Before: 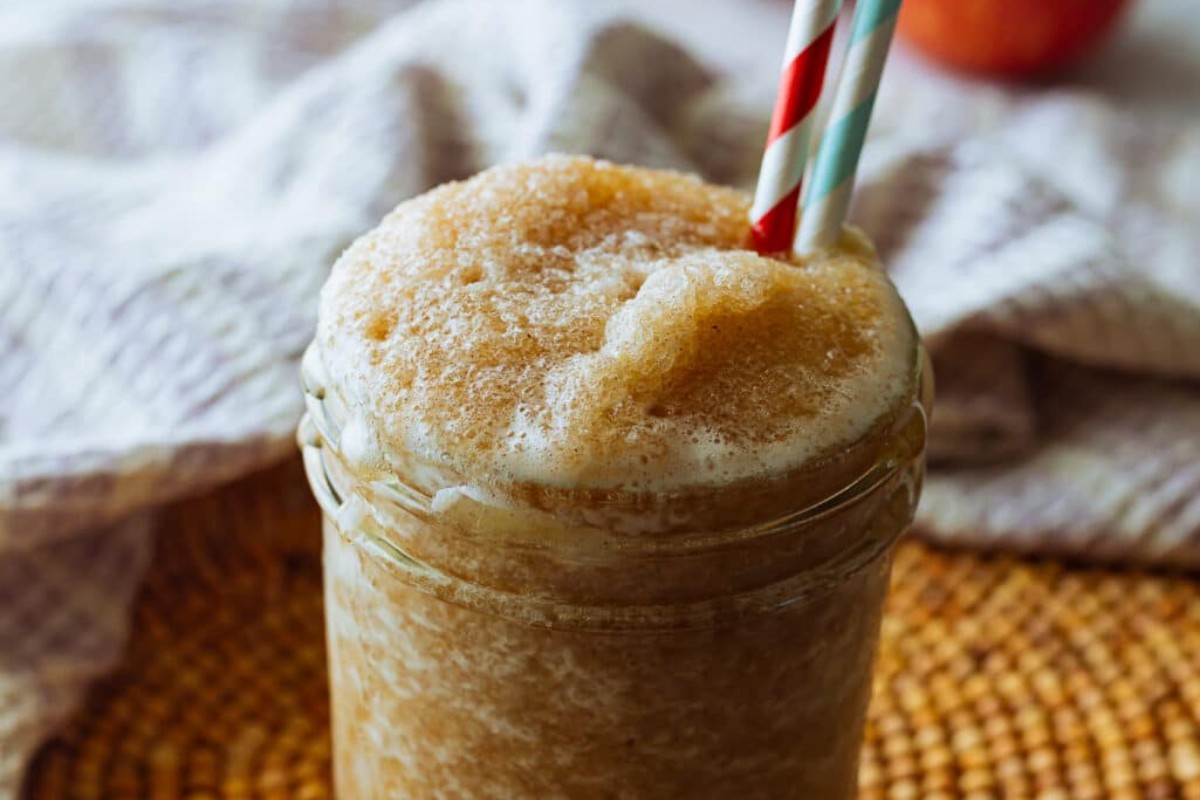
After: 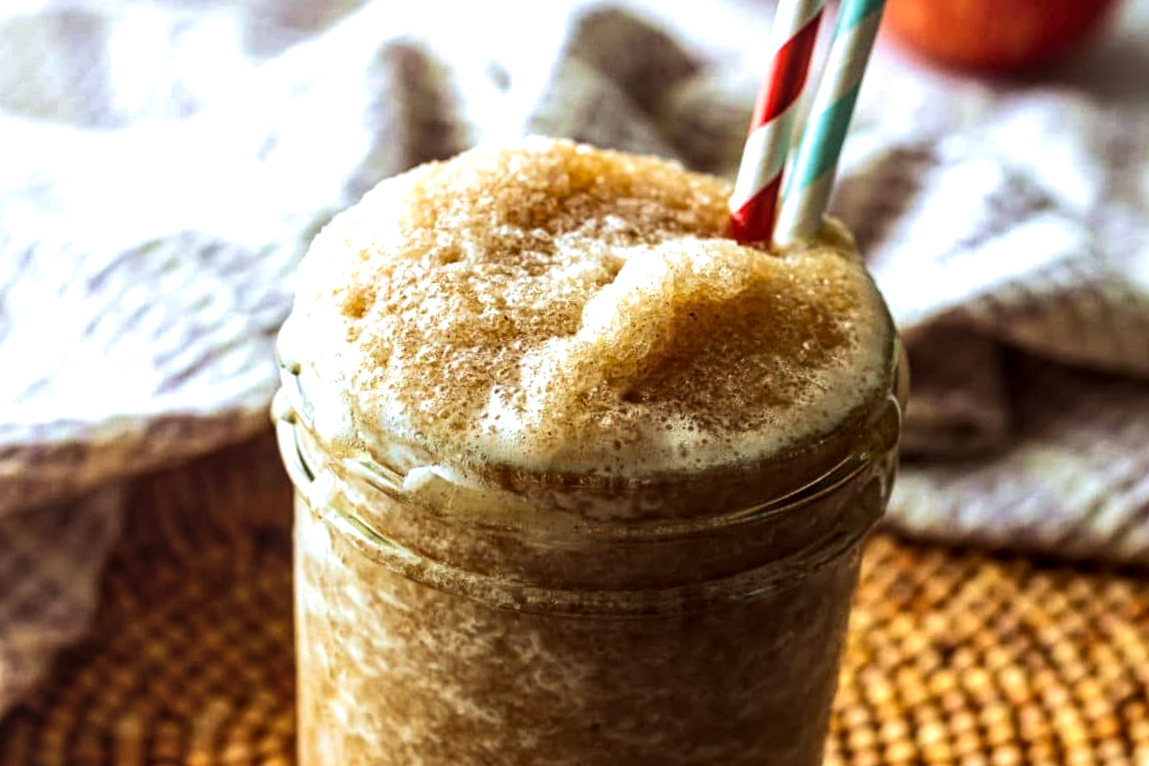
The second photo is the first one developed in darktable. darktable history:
local contrast: highlights 61%, detail 143%, midtone range 0.428
crop and rotate: angle -1.69°
tone equalizer: -8 EV -0.75 EV, -7 EV -0.7 EV, -6 EV -0.6 EV, -5 EV -0.4 EV, -3 EV 0.4 EV, -2 EV 0.6 EV, -1 EV 0.7 EV, +0 EV 0.75 EV, edges refinement/feathering 500, mask exposure compensation -1.57 EV, preserve details no
velvia: on, module defaults
